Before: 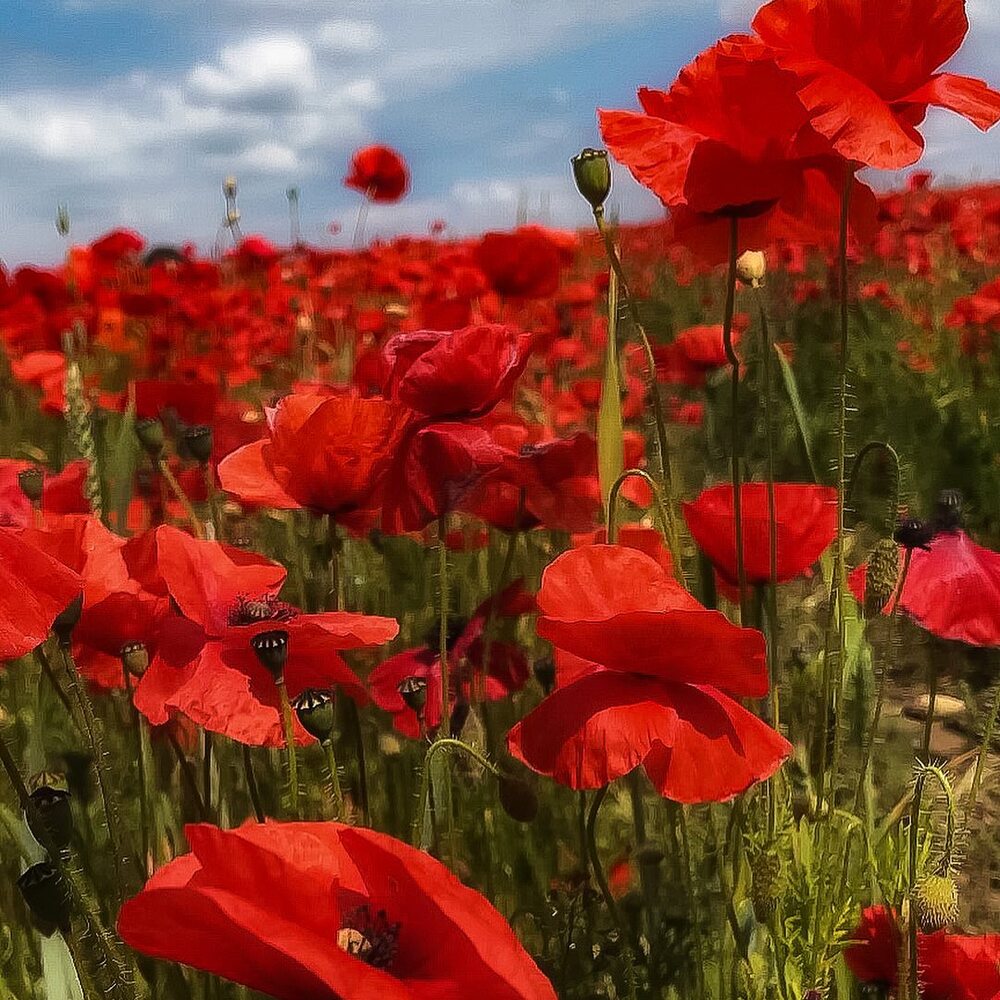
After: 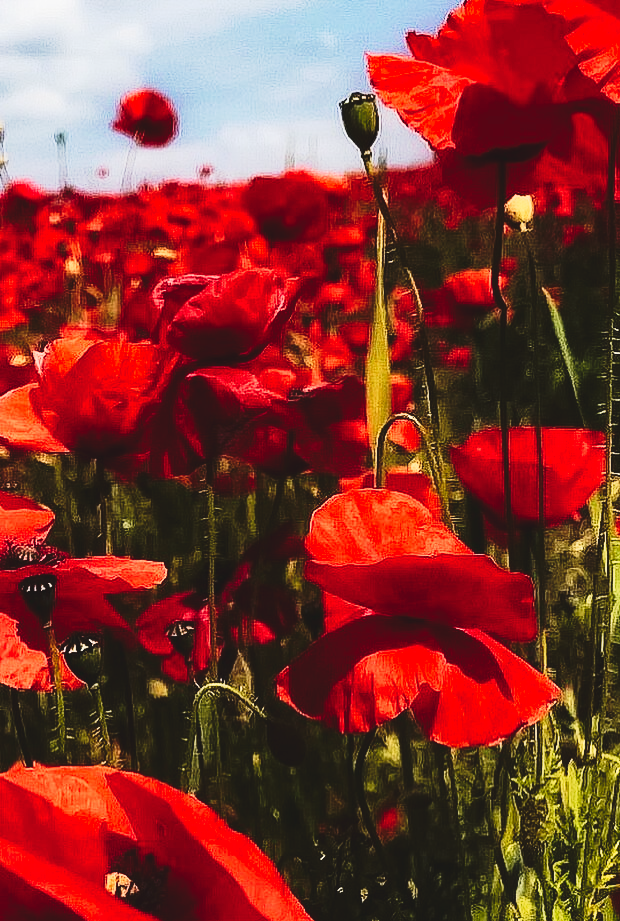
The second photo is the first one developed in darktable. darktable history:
crop and rotate: left 23.279%, top 5.633%, right 14.623%, bottom 2.258%
contrast brightness saturation: contrast 0.289
tone curve: curves: ch0 [(0, 0.072) (0.249, 0.176) (0.518, 0.489) (0.832, 0.854) (1, 0.948)], preserve colors none
exposure: black level correction 0, exposure 0.5 EV, compensate exposure bias true, compensate highlight preservation false
